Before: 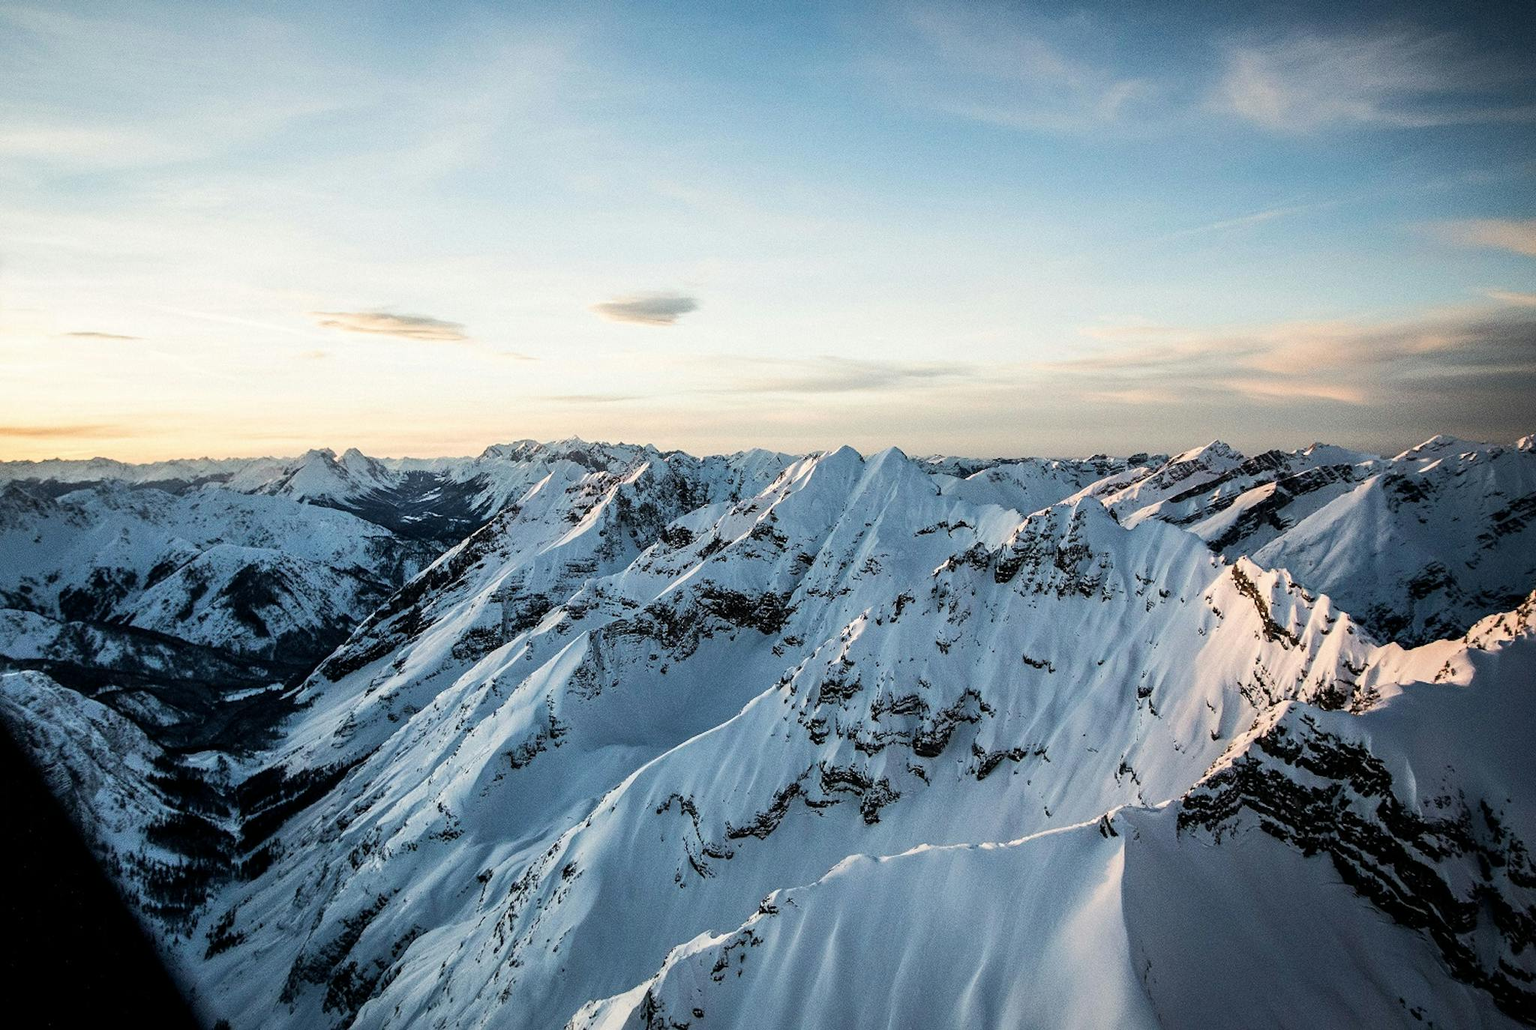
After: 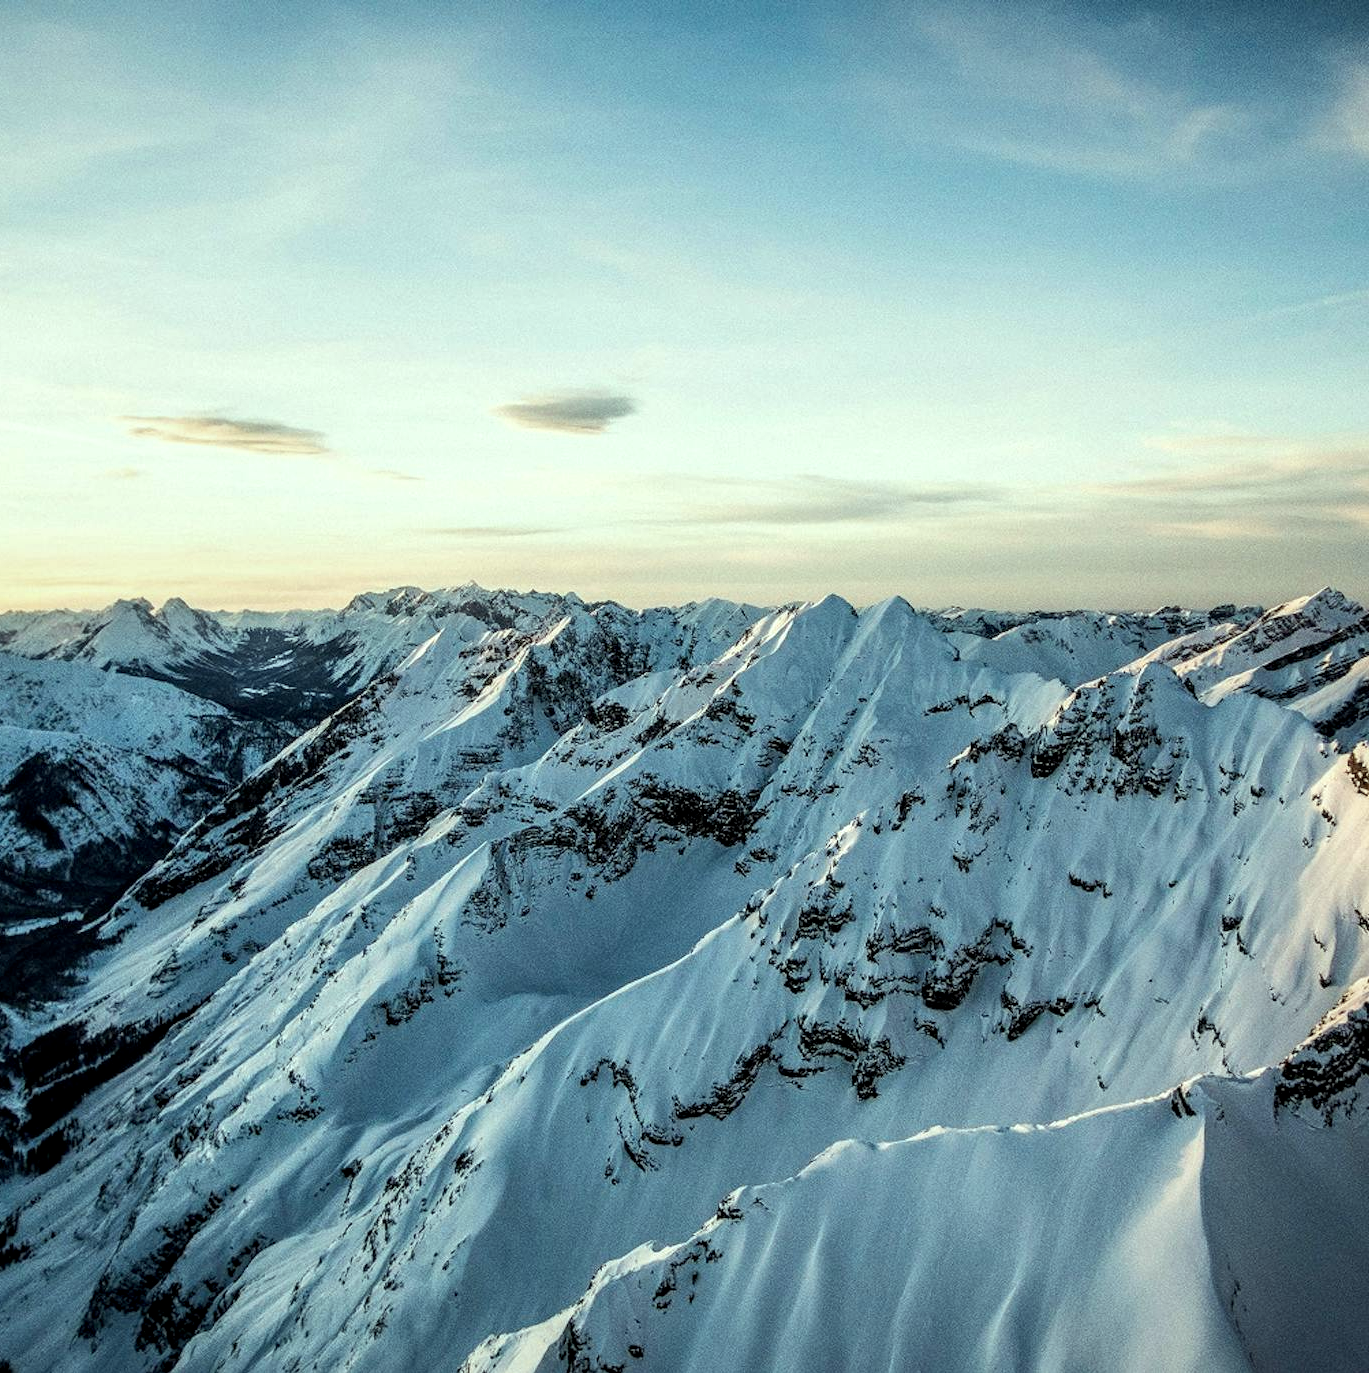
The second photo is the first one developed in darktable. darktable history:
color correction: highlights a* -8.13, highlights b* 3.41
crop and rotate: left 14.412%, right 18.712%
local contrast: detail 130%
